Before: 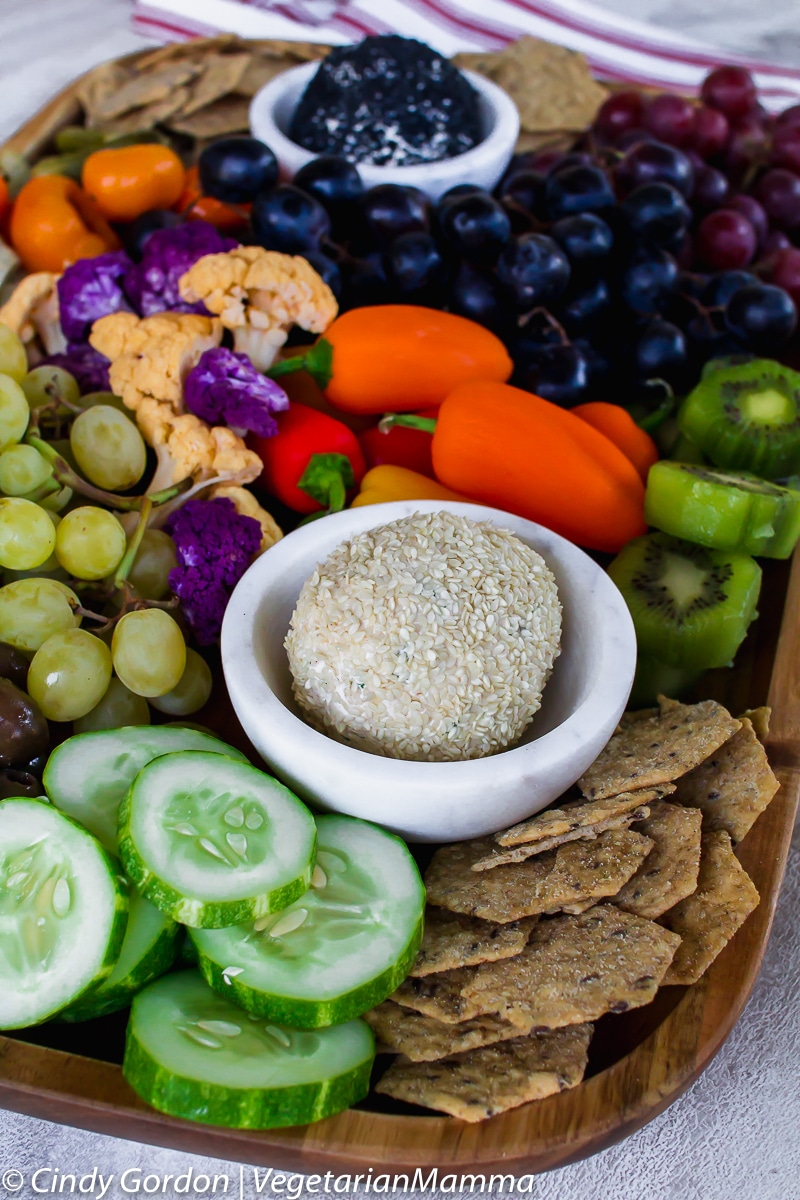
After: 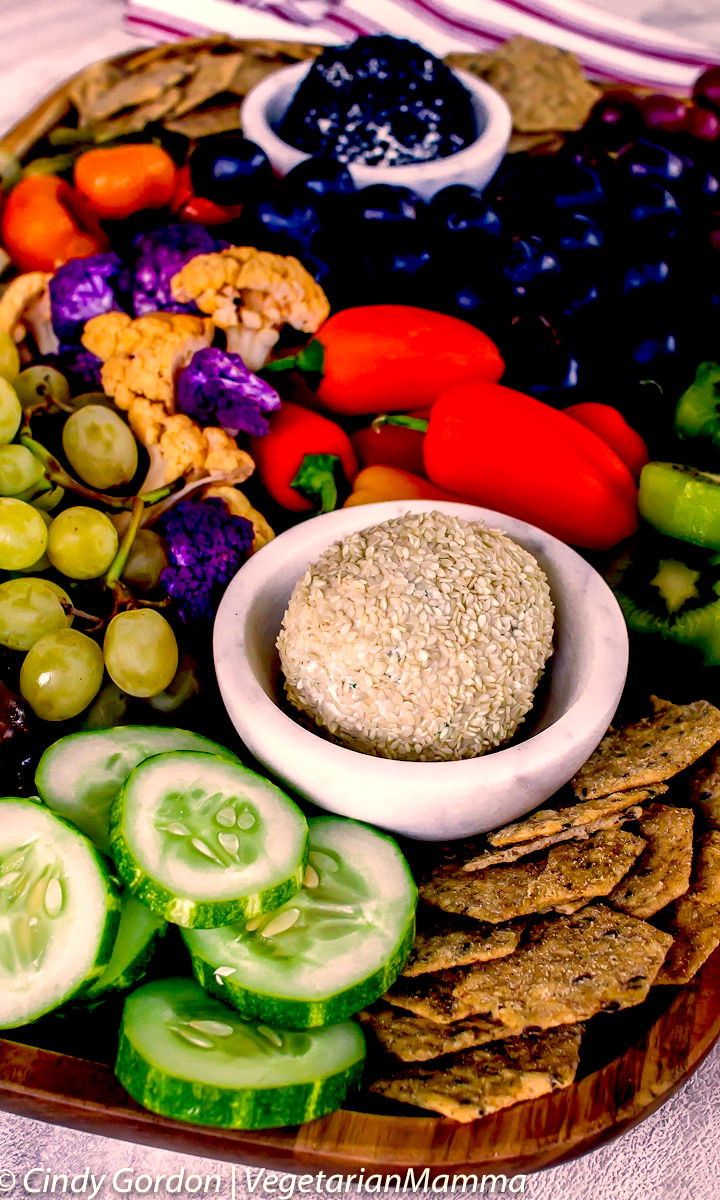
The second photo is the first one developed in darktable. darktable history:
color correction: highlights a* 17.88, highlights b* 18.79
crop and rotate: left 1.088%, right 8.807%
exposure: black level correction 0.04, exposure 0.5 EV, compensate highlight preservation false
local contrast: on, module defaults
